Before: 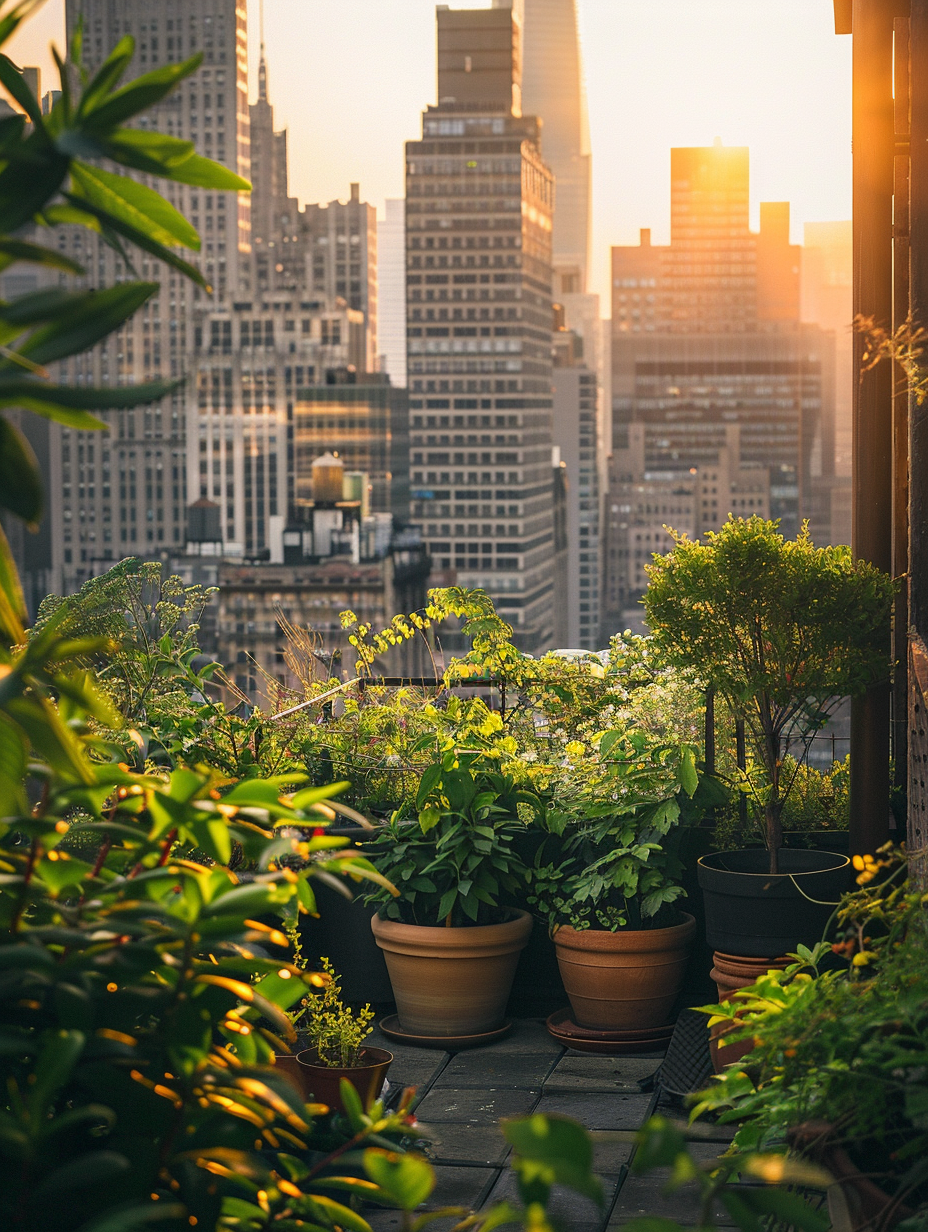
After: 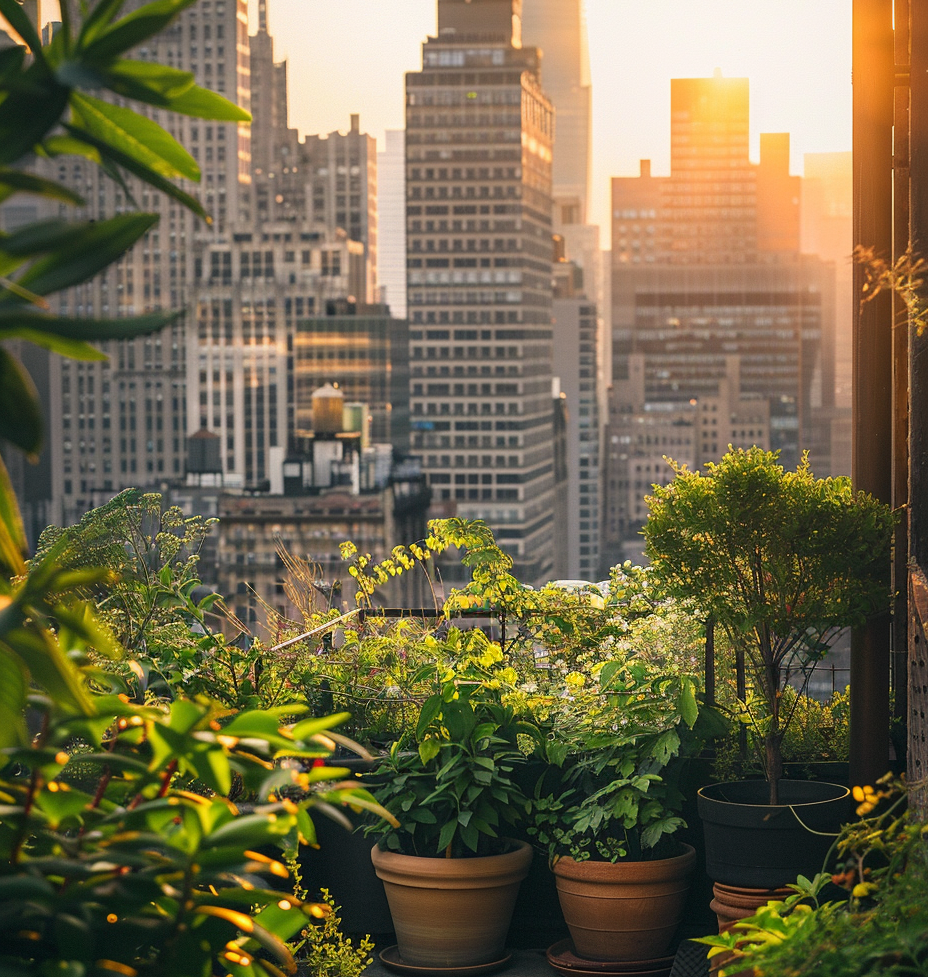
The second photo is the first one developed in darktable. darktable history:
crop and rotate: top 5.664%, bottom 14.987%
